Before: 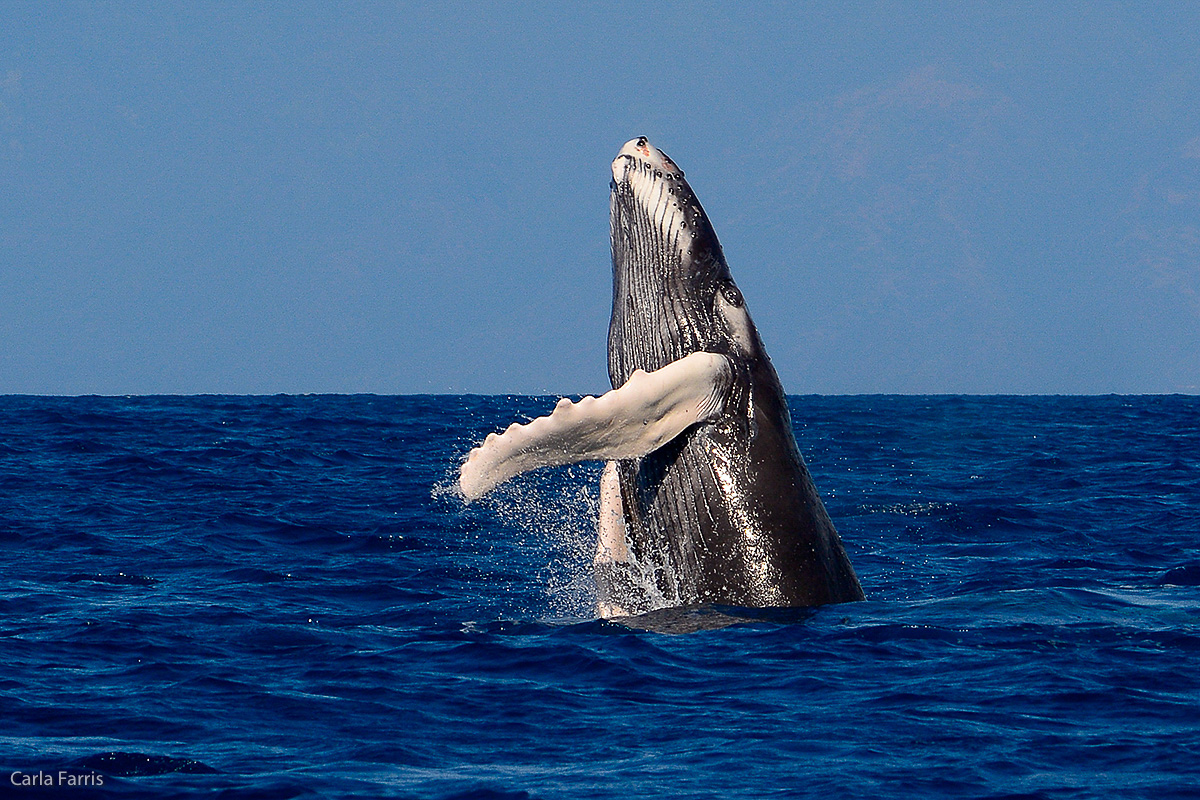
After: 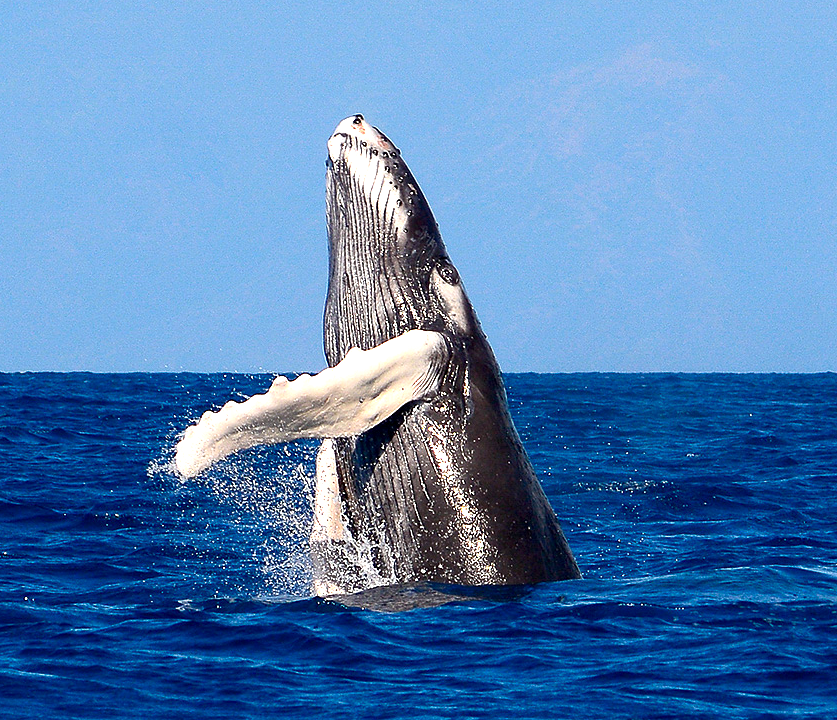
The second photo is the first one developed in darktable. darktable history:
crop and rotate: left 23.692%, top 2.896%, right 6.544%, bottom 7.094%
exposure: black level correction 0.001, exposure 0.956 EV, compensate highlight preservation false
